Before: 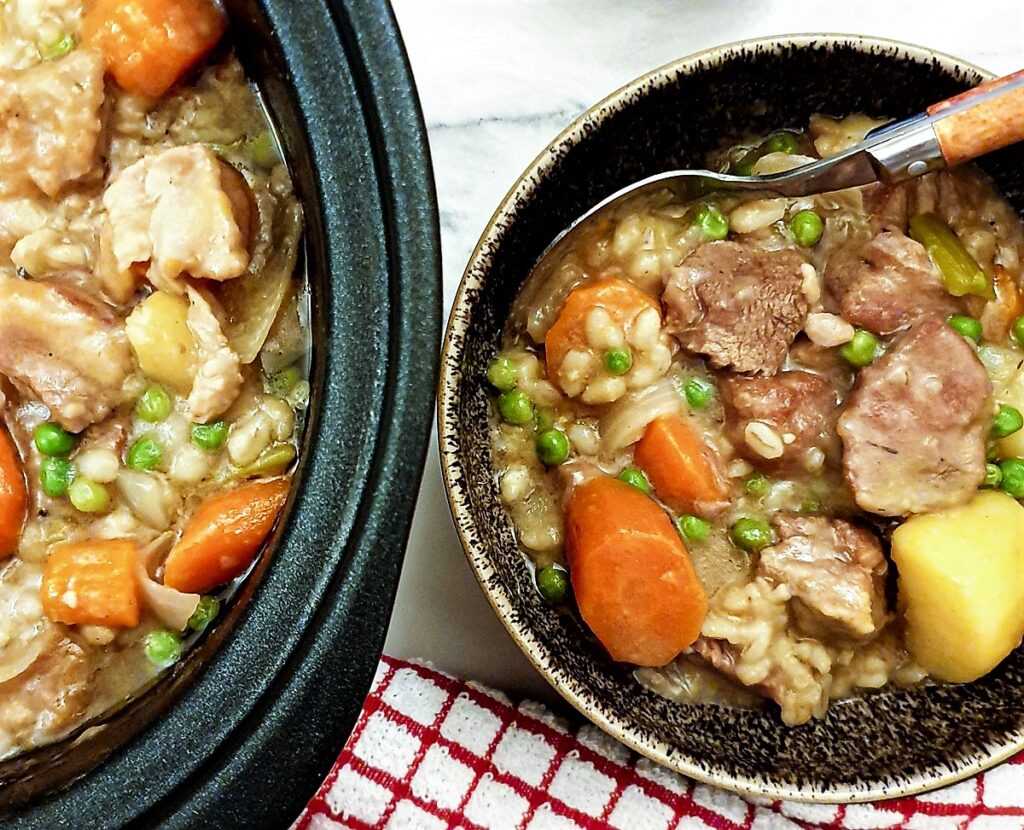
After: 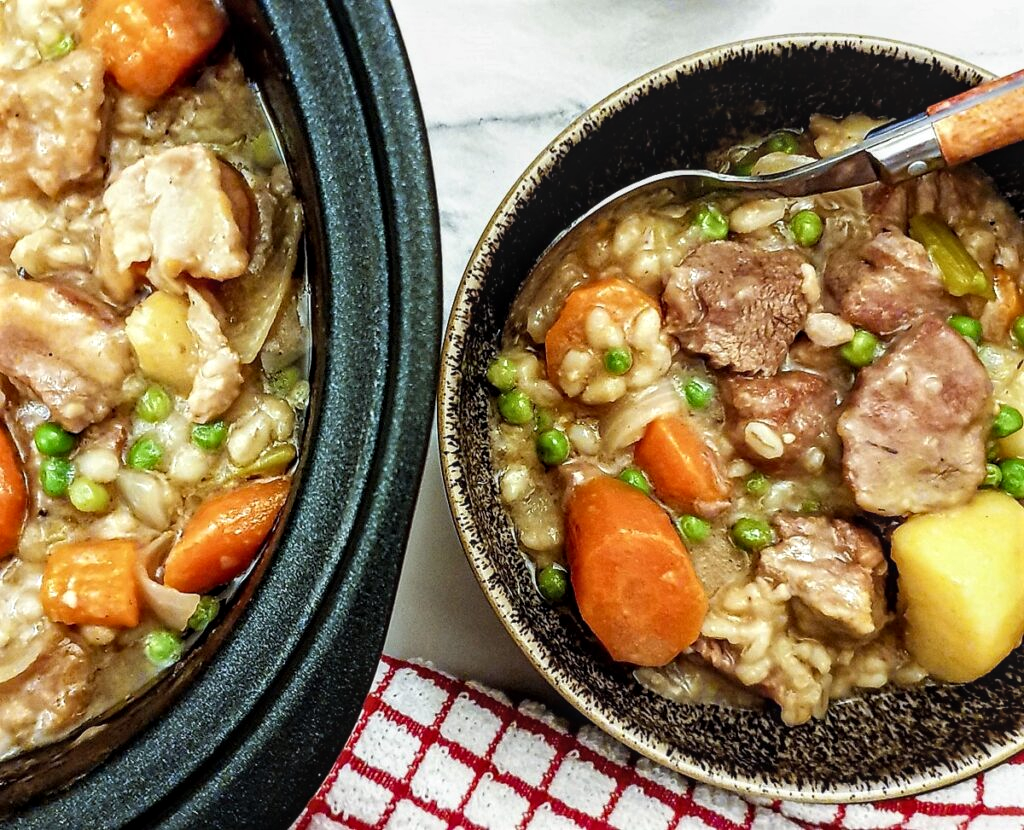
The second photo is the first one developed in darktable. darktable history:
local contrast: on, module defaults
tone equalizer: mask exposure compensation -0.49 EV
